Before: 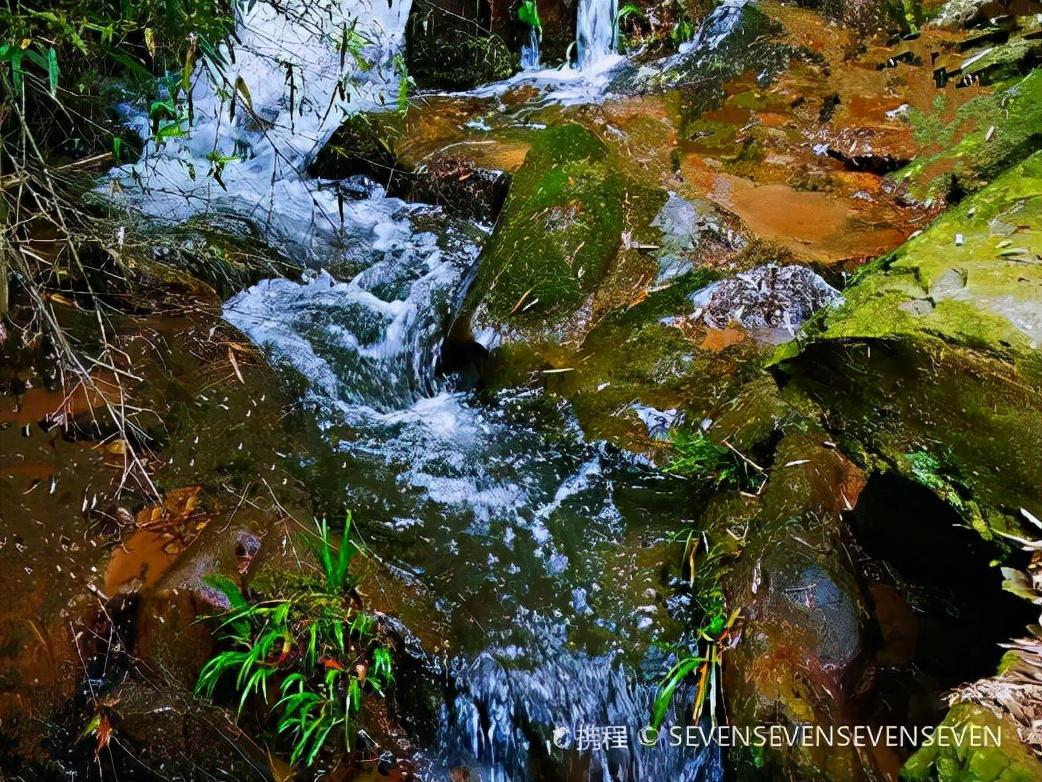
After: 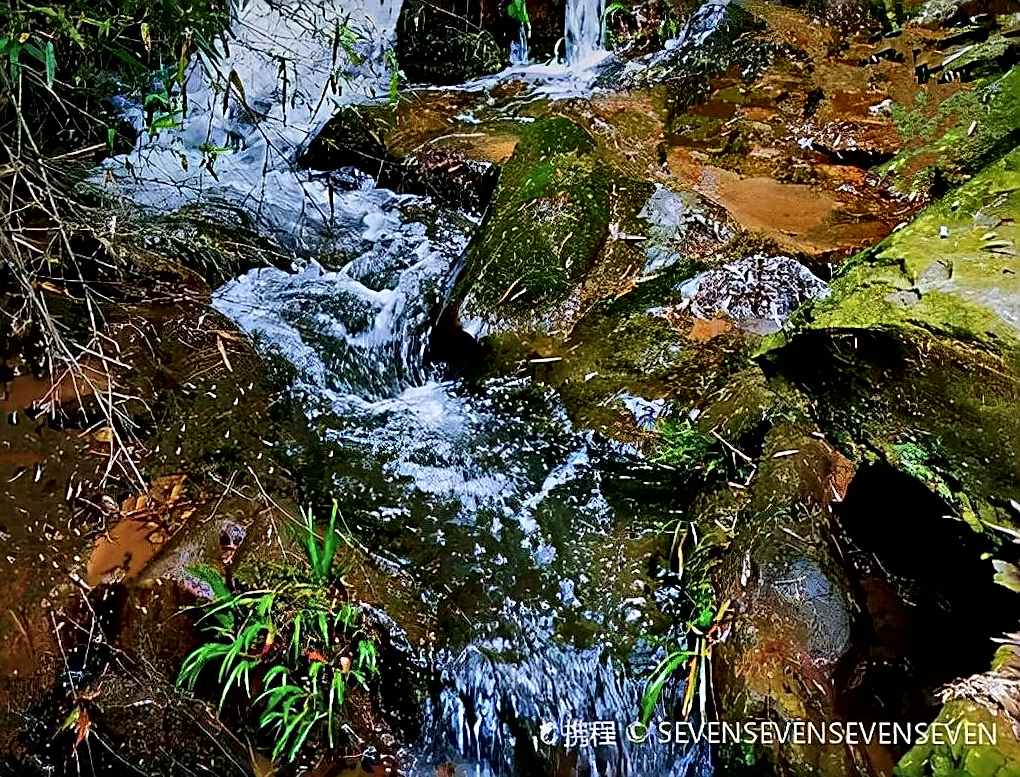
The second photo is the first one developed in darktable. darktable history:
graduated density: on, module defaults
rotate and perspective: rotation 0.226°, lens shift (vertical) -0.042, crop left 0.023, crop right 0.982, crop top 0.006, crop bottom 0.994
sharpen: amount 0.901
local contrast: mode bilateral grid, contrast 44, coarseness 69, detail 214%, midtone range 0.2
